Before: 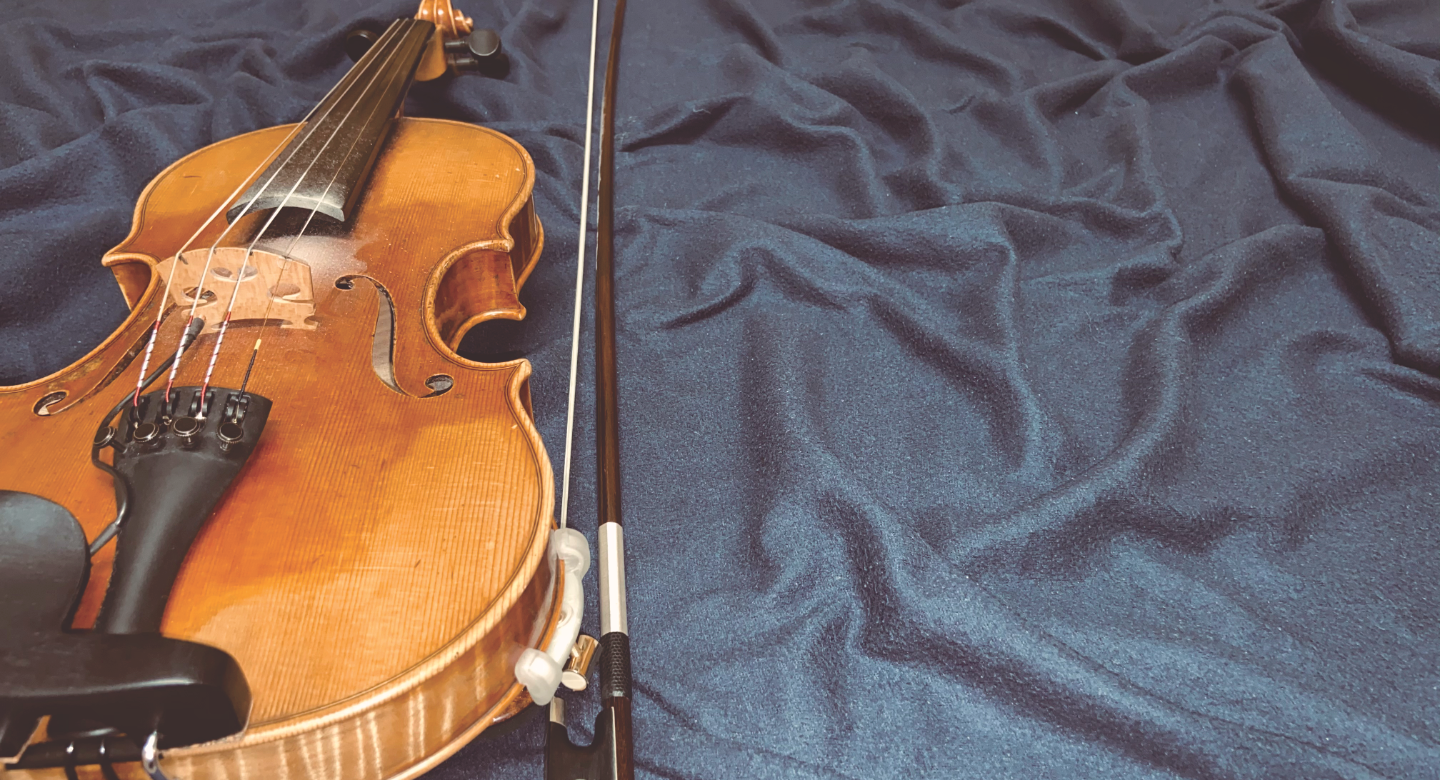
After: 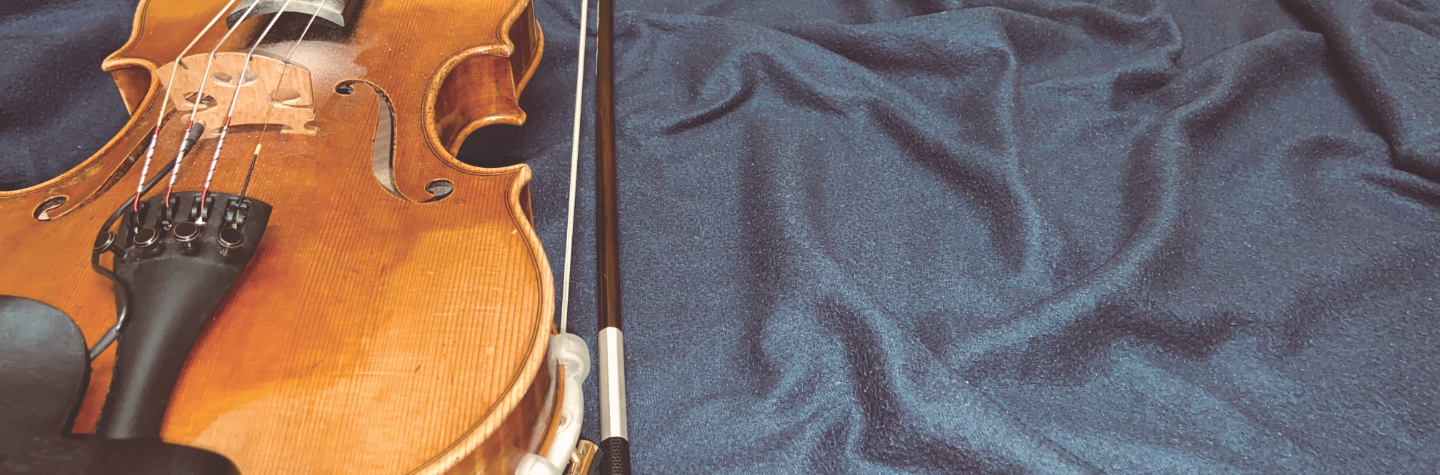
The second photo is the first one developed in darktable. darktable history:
crop and rotate: top 25.001%, bottom 13.987%
